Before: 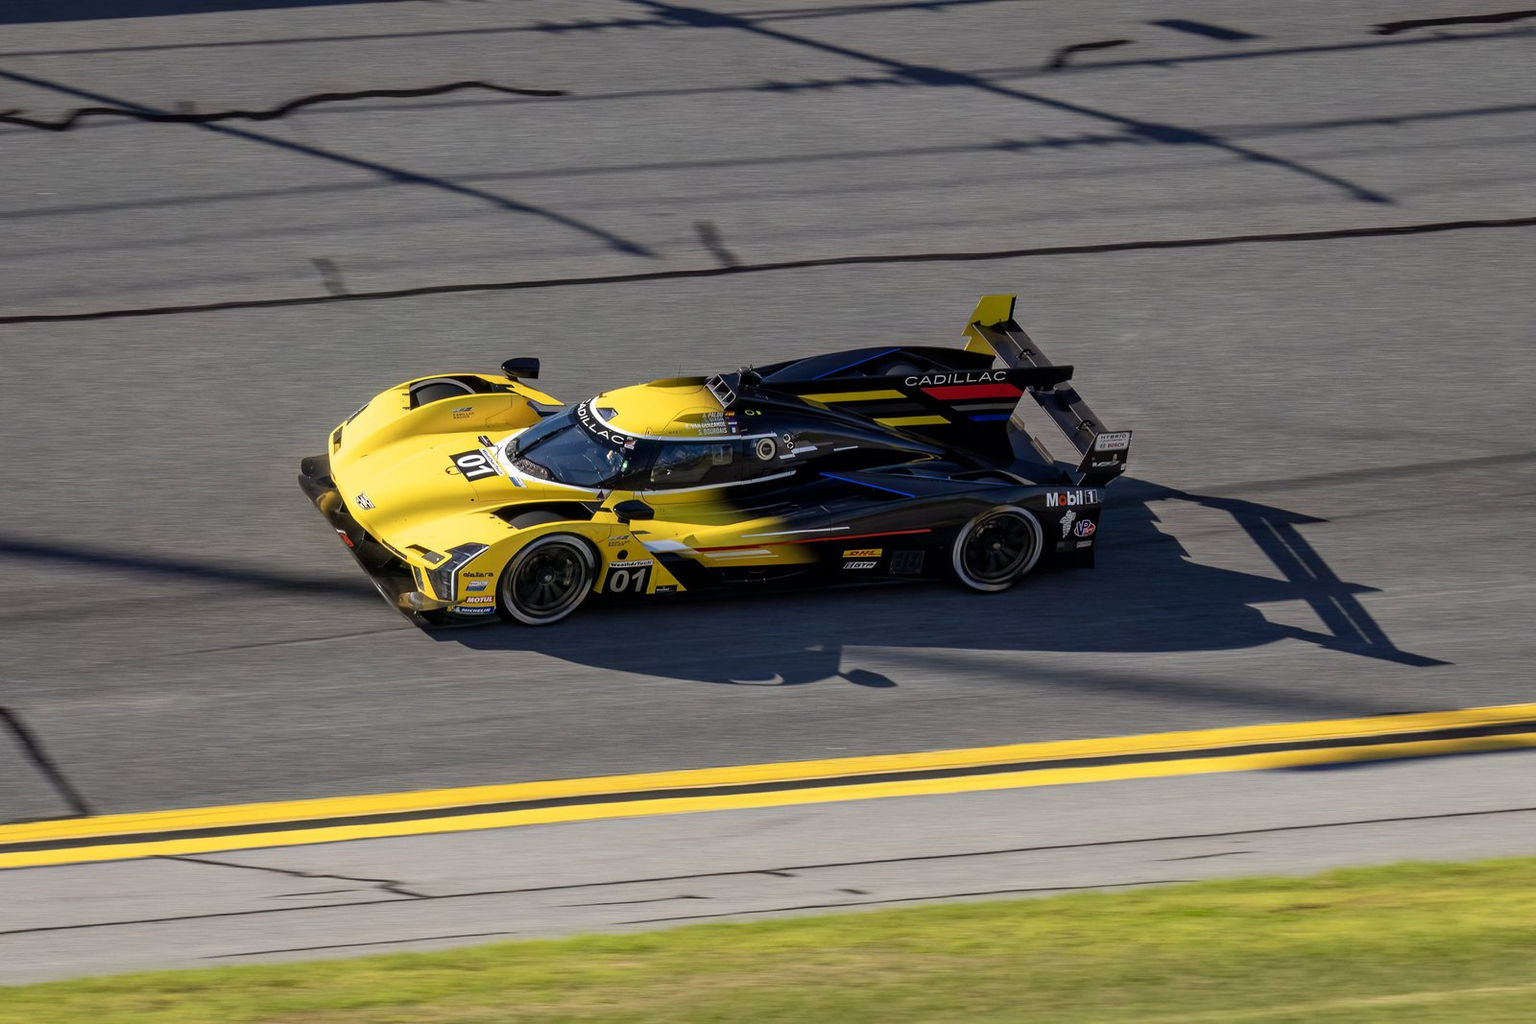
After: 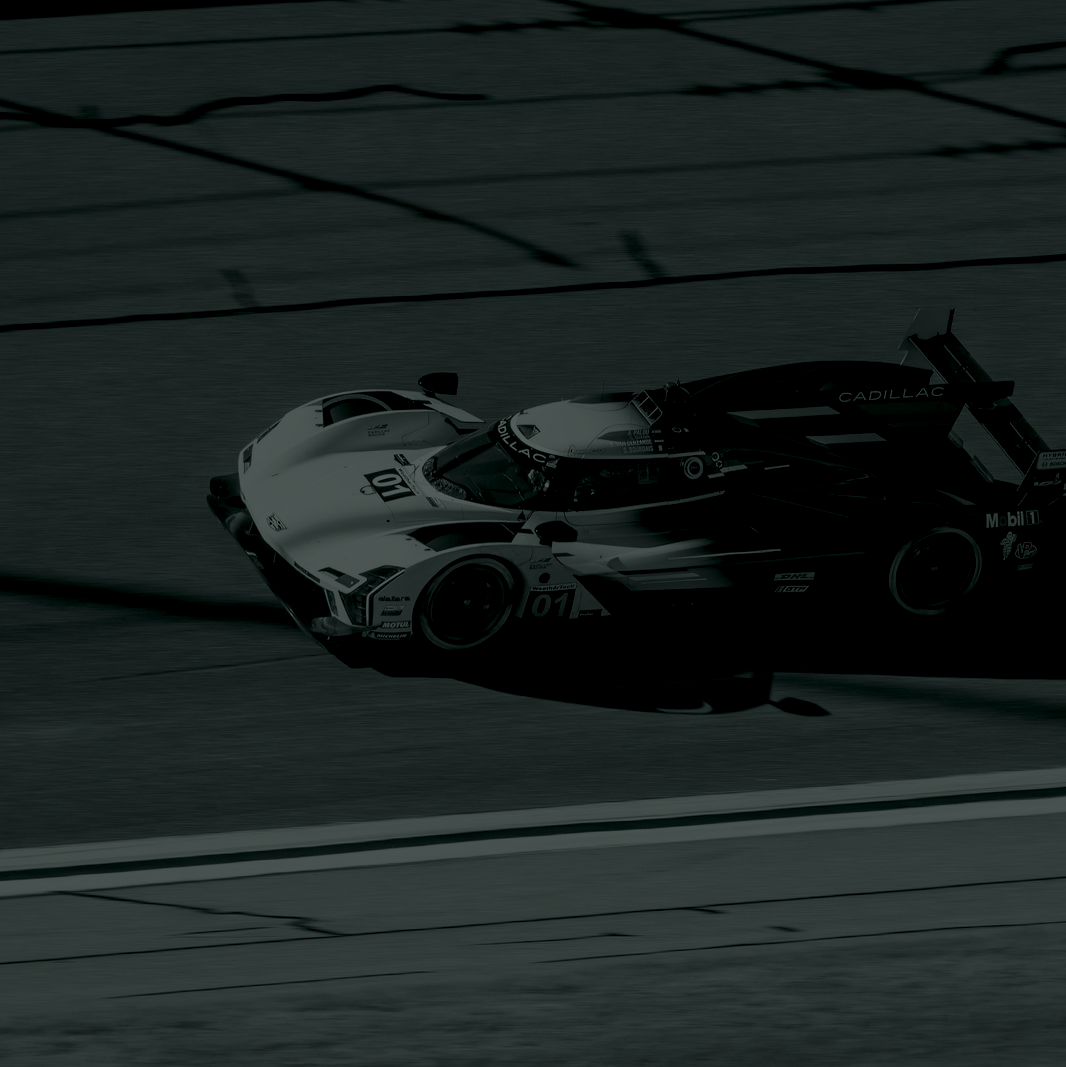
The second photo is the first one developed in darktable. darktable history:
colorize: hue 90°, saturation 19%, lightness 1.59%, version 1
crop and rotate: left 6.617%, right 26.717%
exposure: compensate highlight preservation false
